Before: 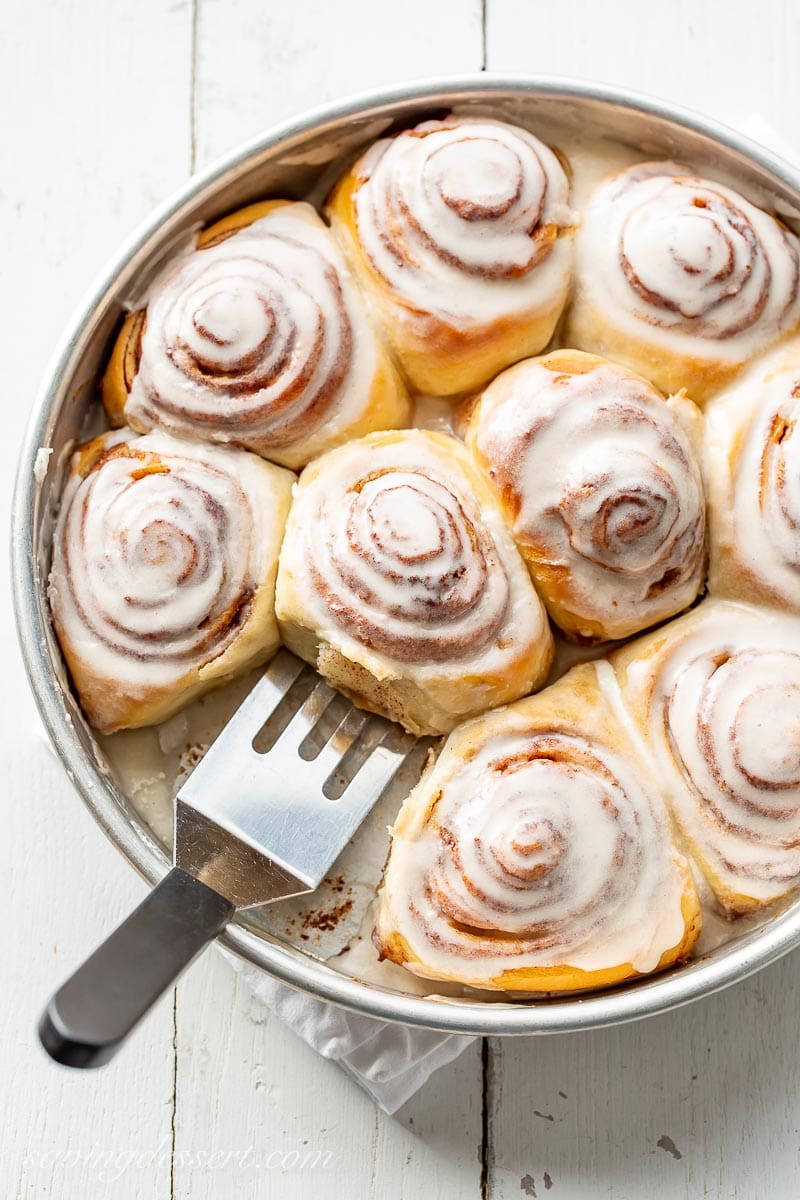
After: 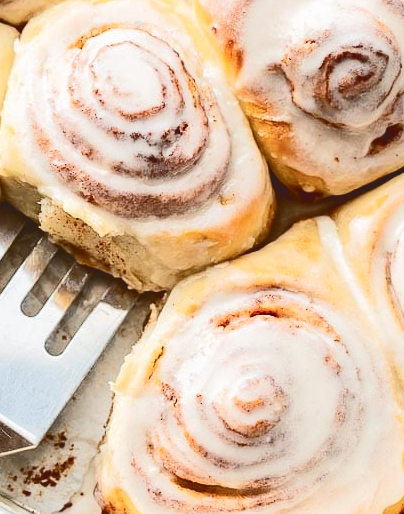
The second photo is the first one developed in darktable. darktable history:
tone curve: curves: ch0 [(0, 0) (0.003, 0.13) (0.011, 0.13) (0.025, 0.134) (0.044, 0.136) (0.069, 0.139) (0.1, 0.144) (0.136, 0.151) (0.177, 0.171) (0.224, 0.2) (0.277, 0.247) (0.335, 0.318) (0.399, 0.412) (0.468, 0.536) (0.543, 0.659) (0.623, 0.746) (0.709, 0.812) (0.801, 0.871) (0.898, 0.915) (1, 1)], color space Lab, independent channels
crop: left 34.871%, top 37.077%, right 14.567%, bottom 20.07%
